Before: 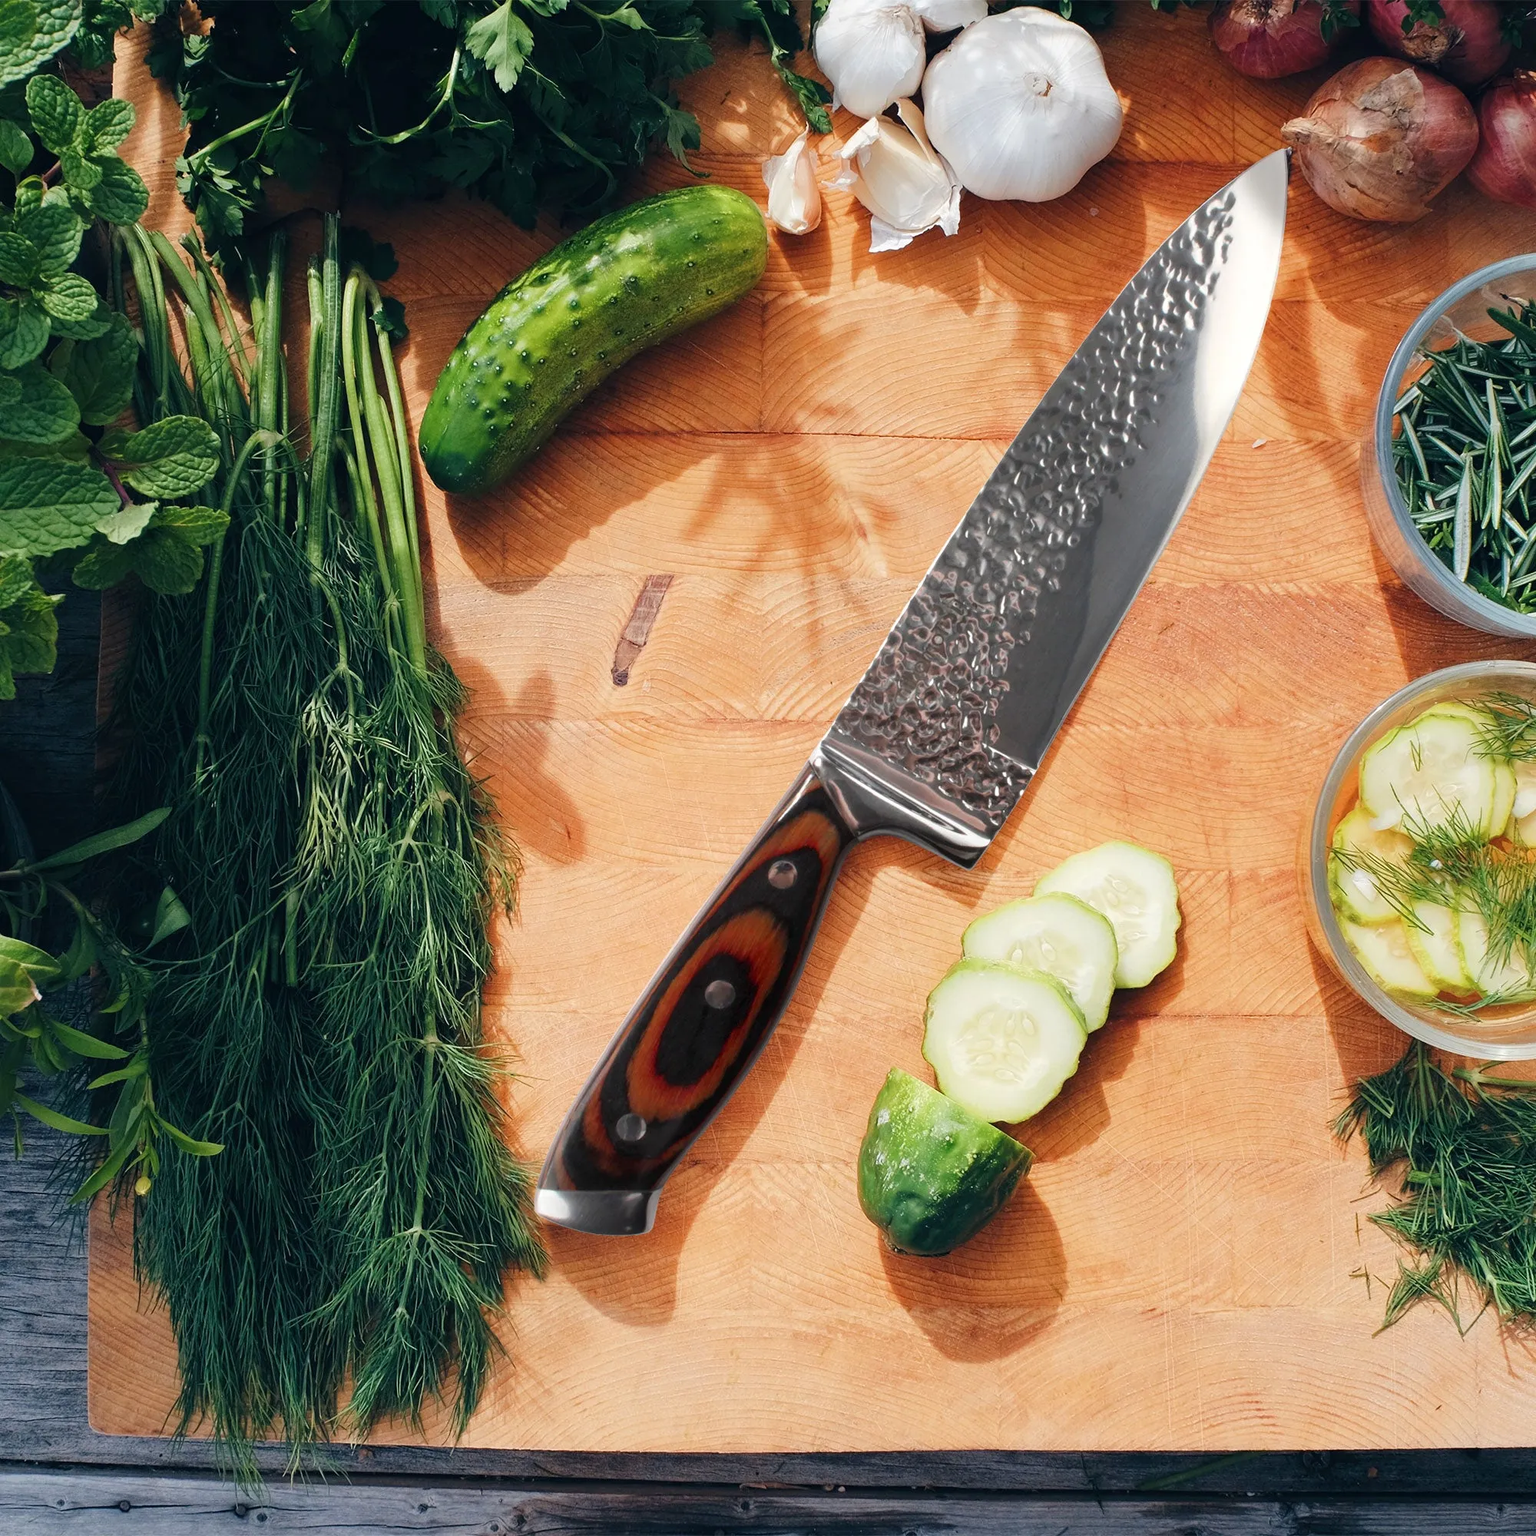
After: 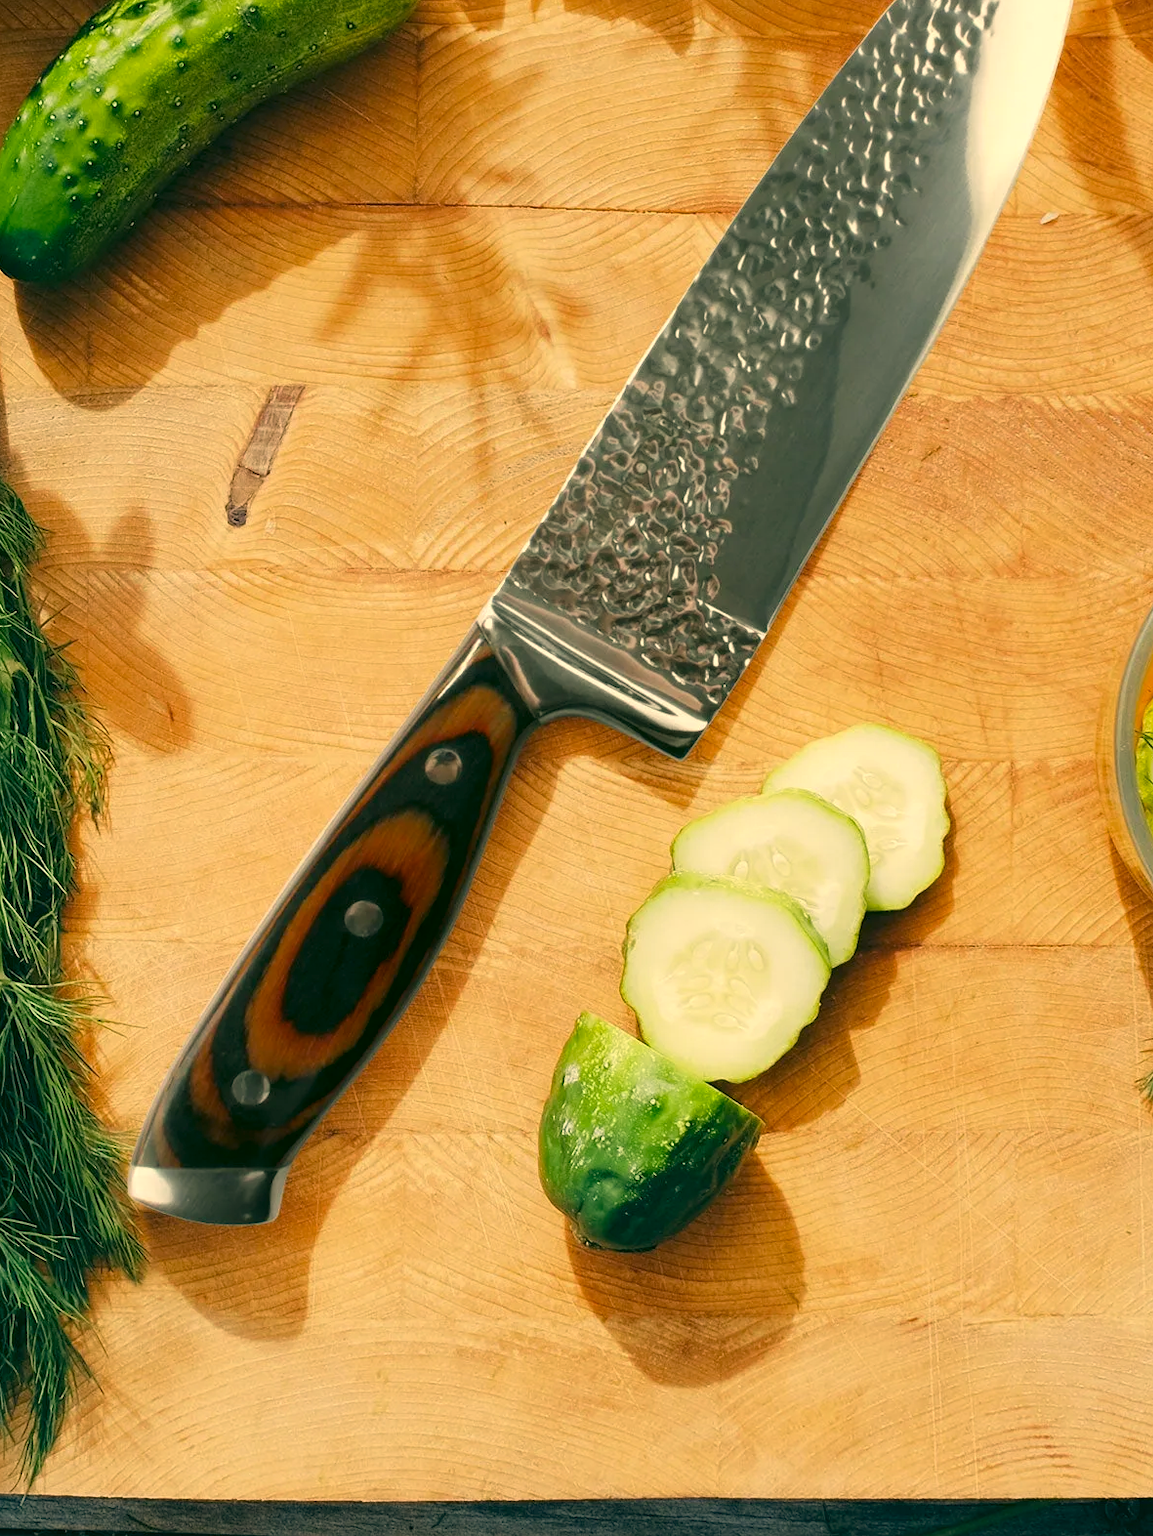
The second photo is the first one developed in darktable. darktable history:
crop and rotate: left 28.256%, top 17.734%, right 12.656%, bottom 3.573%
color correction: highlights a* 5.3, highlights b* 24.26, shadows a* -15.58, shadows b* 4.02
